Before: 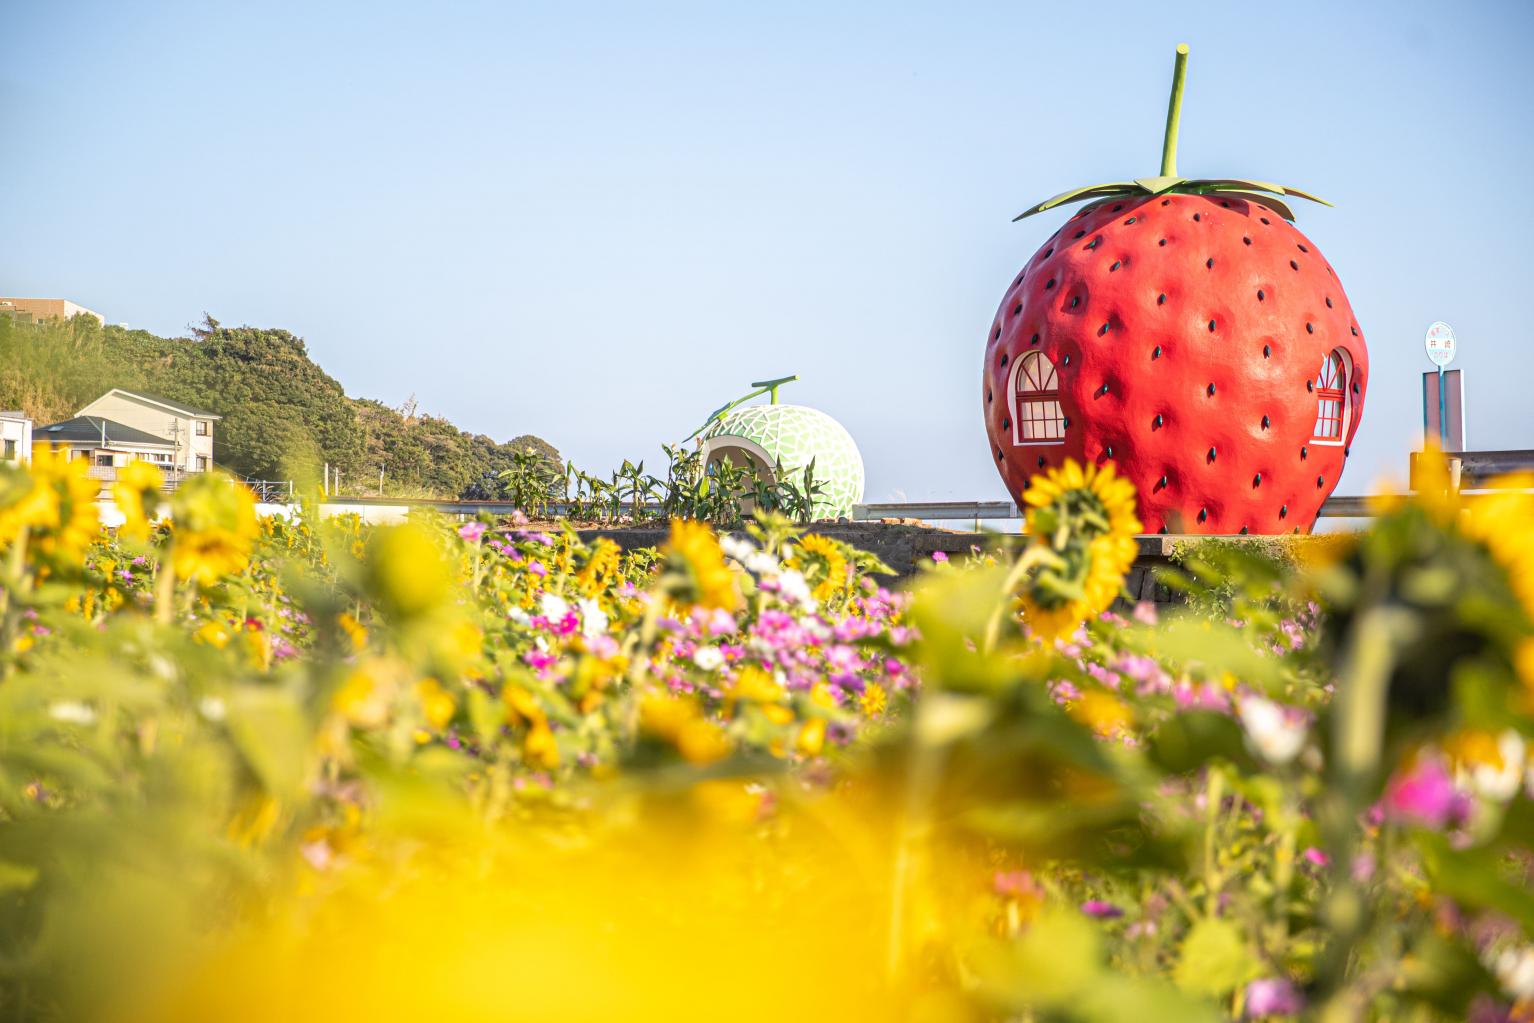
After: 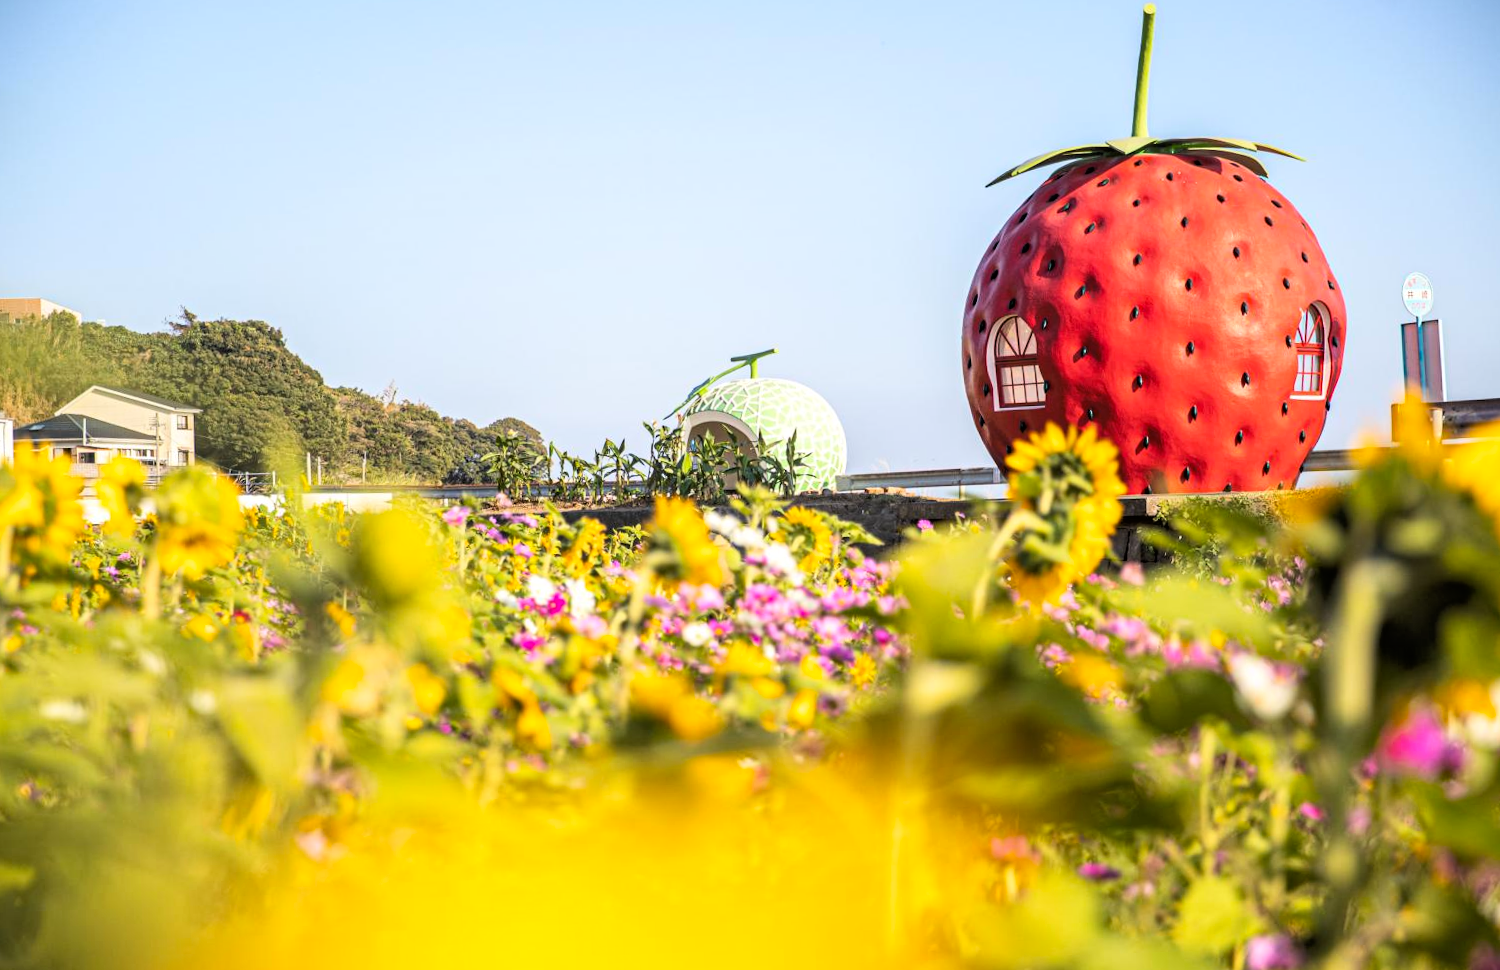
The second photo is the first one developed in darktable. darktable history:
haze removal: compatibility mode true, adaptive false
tone curve: curves: ch0 [(0, 0) (0.118, 0.034) (0.182, 0.124) (0.265, 0.214) (0.504, 0.508) (0.783, 0.825) (1, 1)], color space Lab, linked channels, preserve colors none
rotate and perspective: rotation -2°, crop left 0.022, crop right 0.978, crop top 0.049, crop bottom 0.951
